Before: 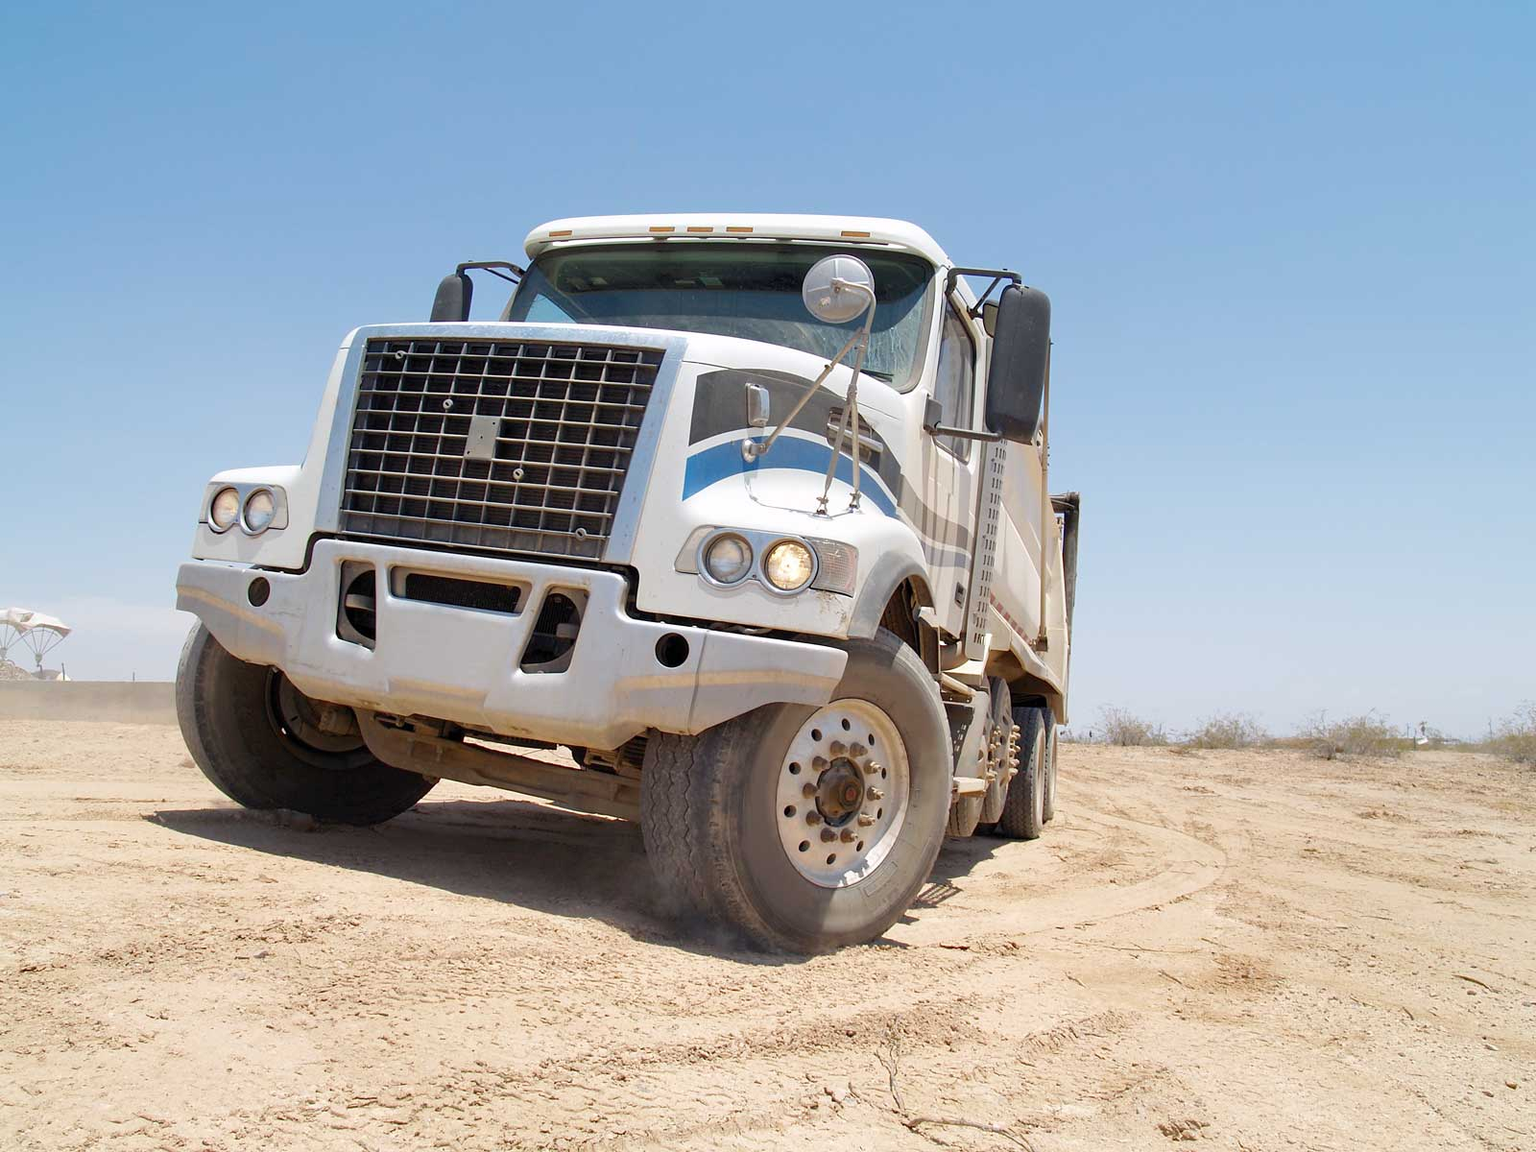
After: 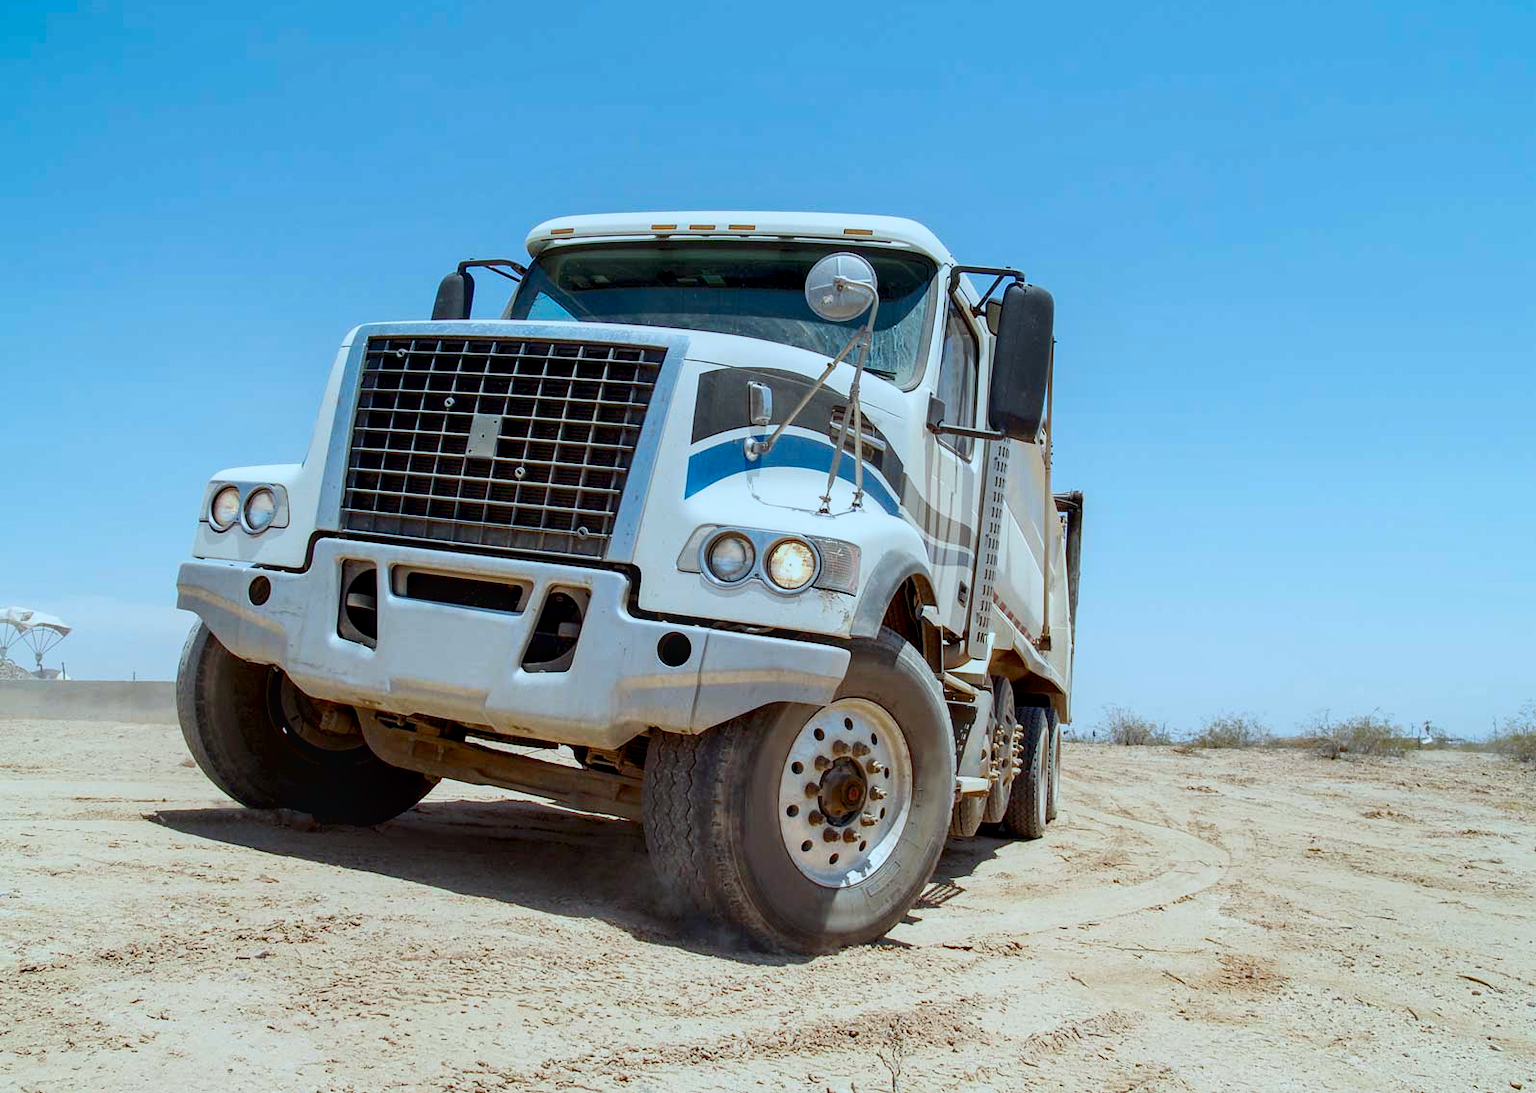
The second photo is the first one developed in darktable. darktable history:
contrast brightness saturation: contrast 0.229, brightness 0.107, saturation 0.29
local contrast: on, module defaults
color correction: highlights a* -11.24, highlights b* -15.21
crop: top 0.315%, right 0.261%, bottom 5.043%
exposure: black level correction 0.009, exposure -0.626 EV, compensate highlight preservation false
